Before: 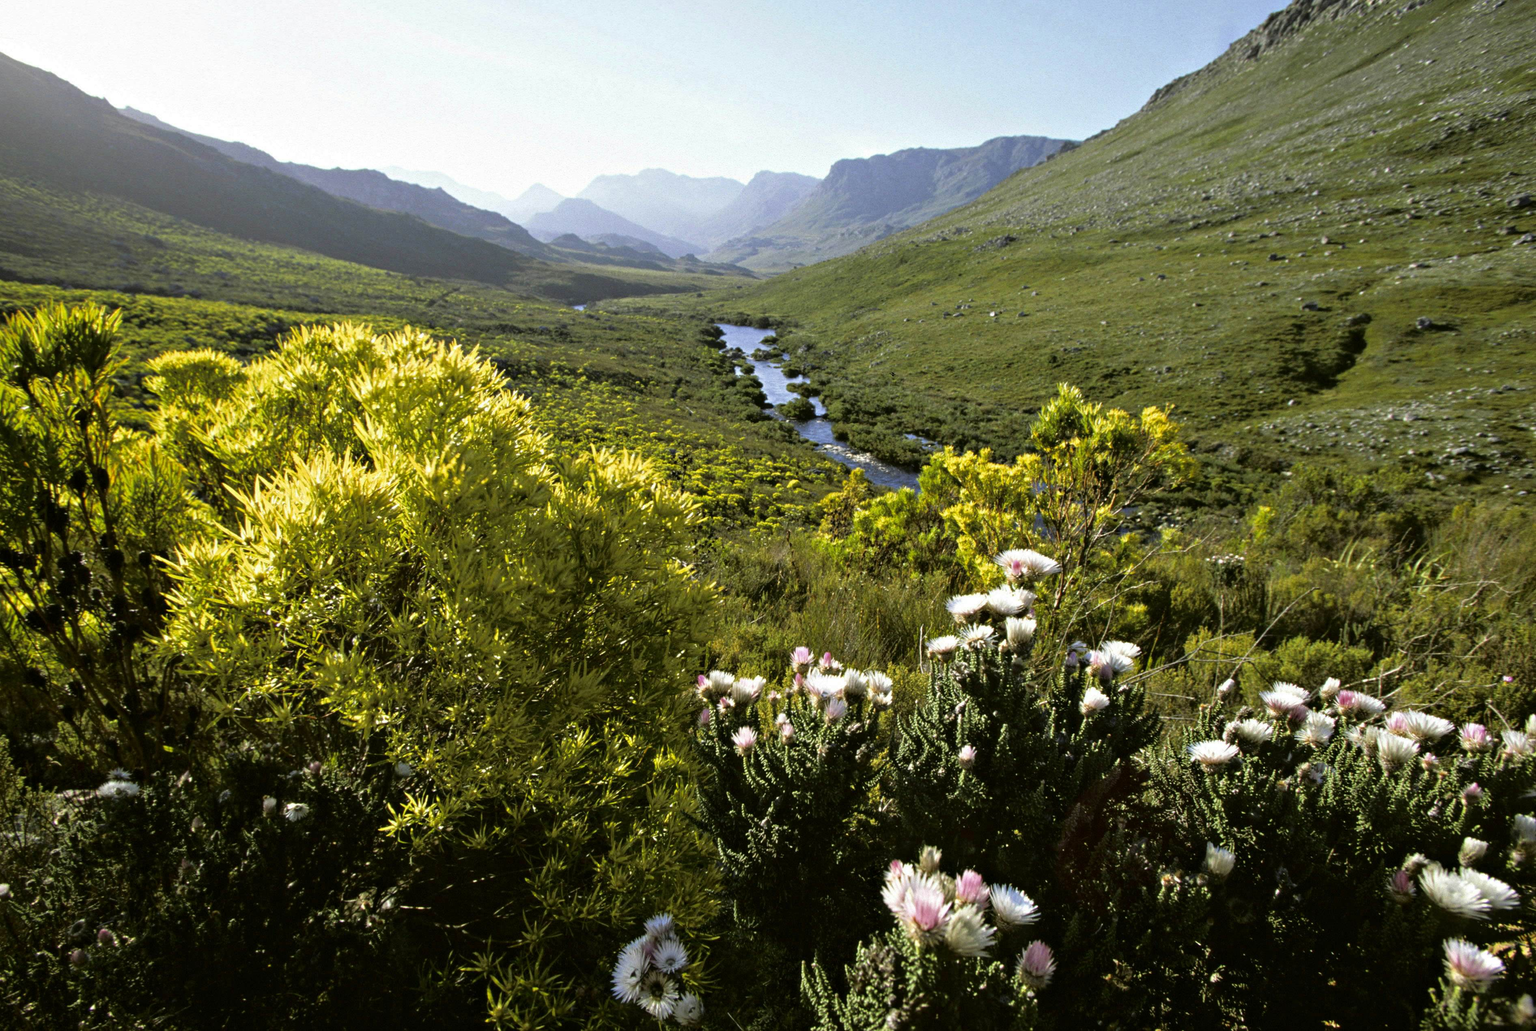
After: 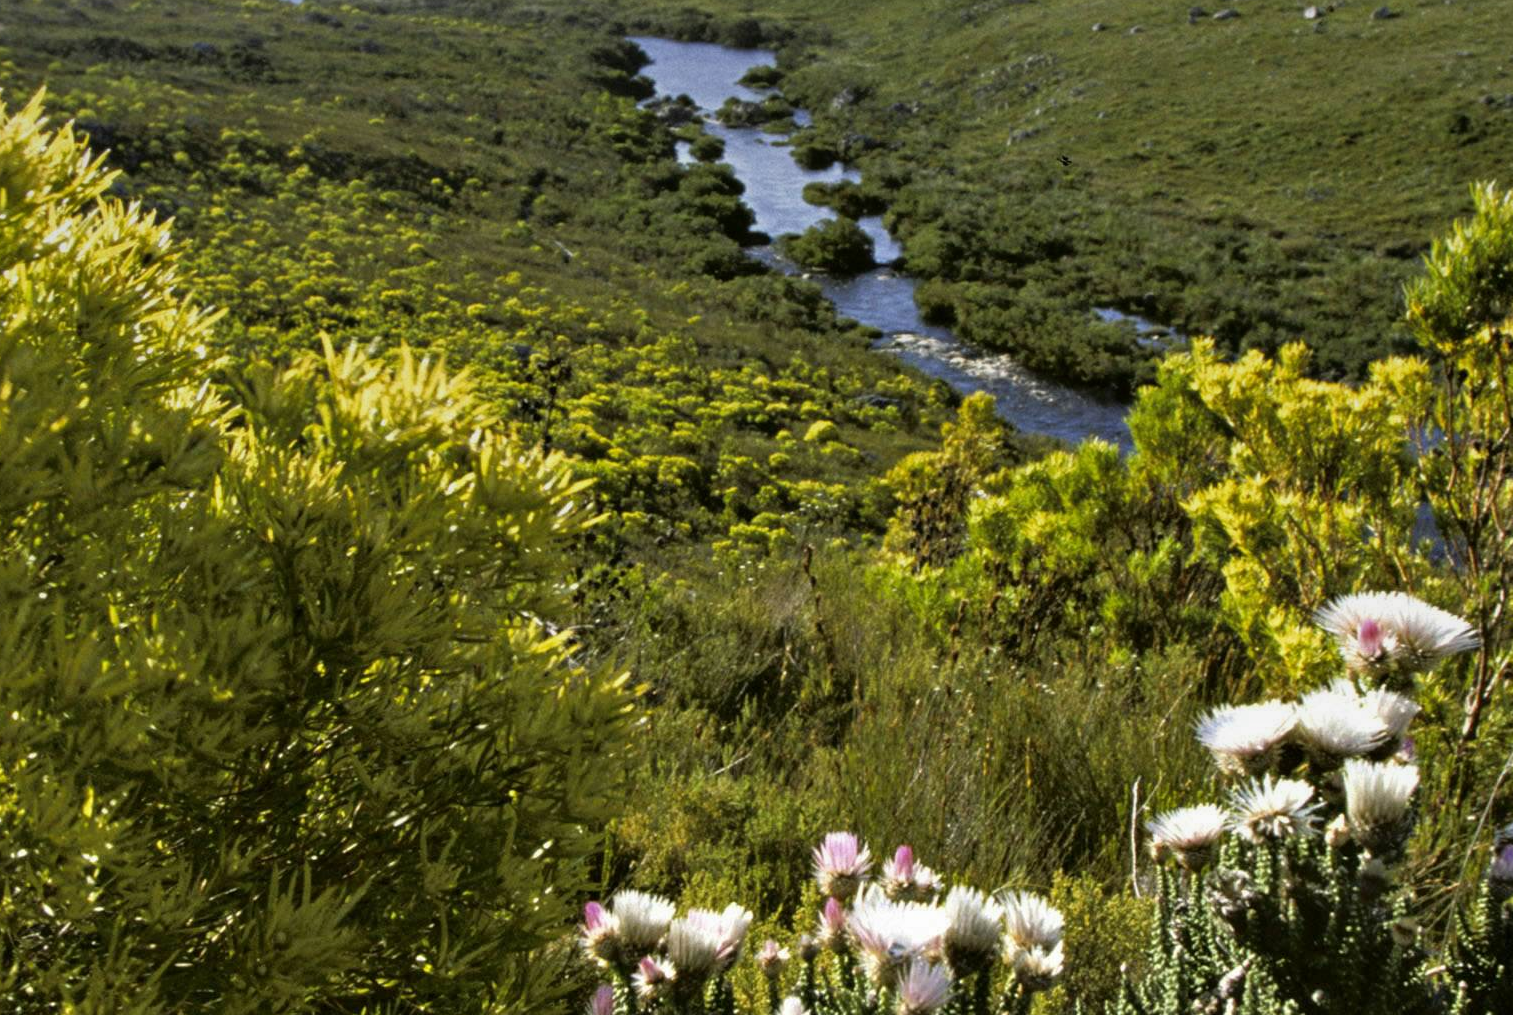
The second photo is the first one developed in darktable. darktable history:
crop: left 30%, top 30%, right 30%, bottom 30%
graduated density: on, module defaults
